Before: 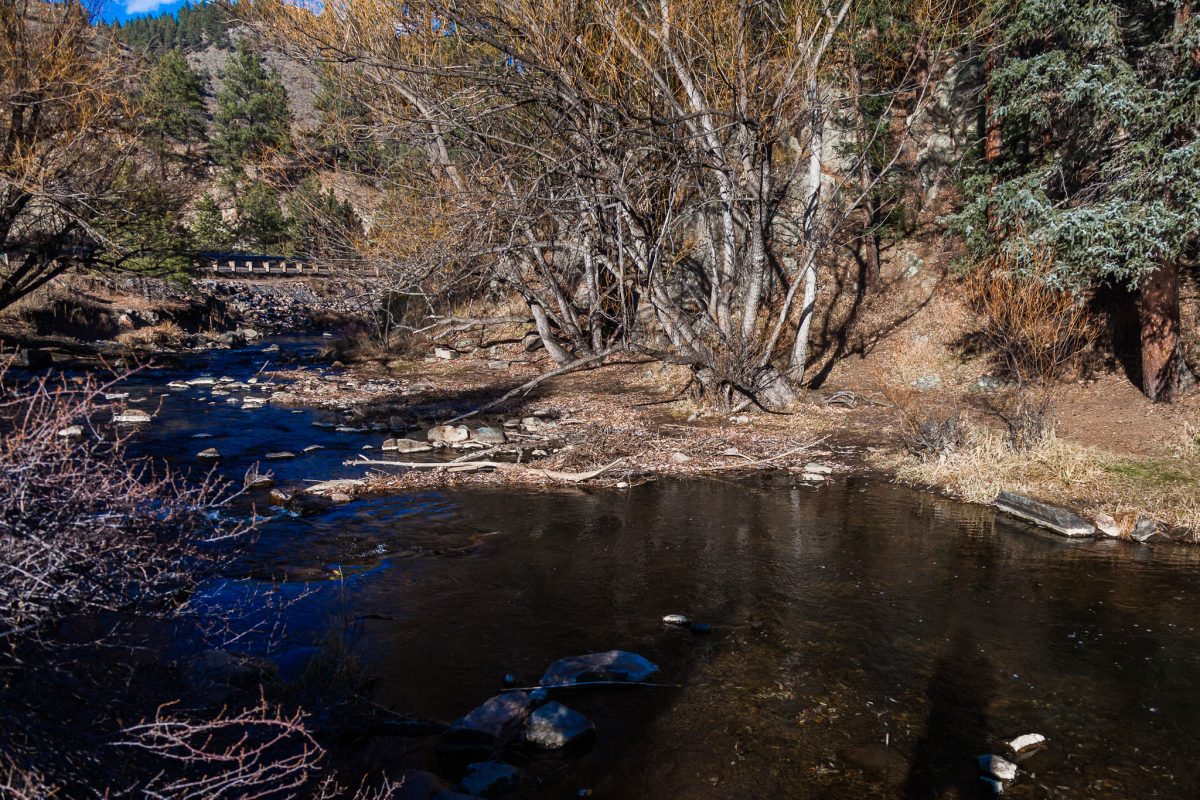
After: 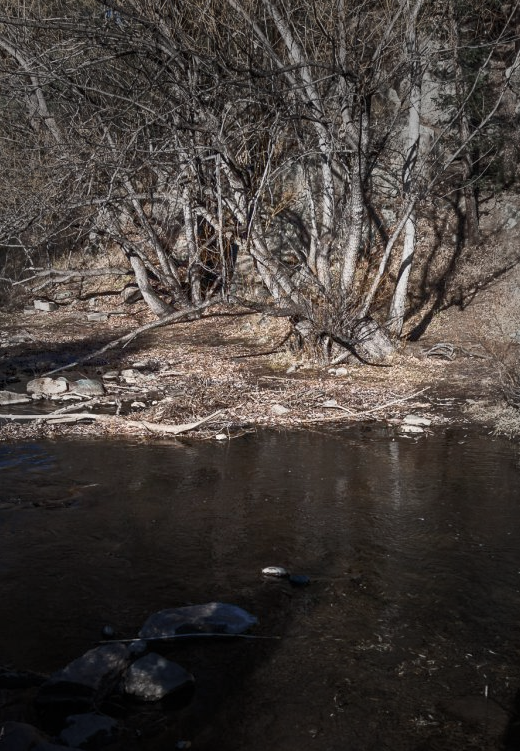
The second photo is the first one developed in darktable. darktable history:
contrast brightness saturation: contrast 0.1, saturation -0.3
crop: left 33.452%, top 6.025%, right 23.155%
rgb curve: curves: ch0 [(0, 0) (0.093, 0.159) (0.241, 0.265) (0.414, 0.42) (1, 1)], compensate middle gray true, preserve colors basic power
vignetting: fall-off start 40%, fall-off radius 40%
